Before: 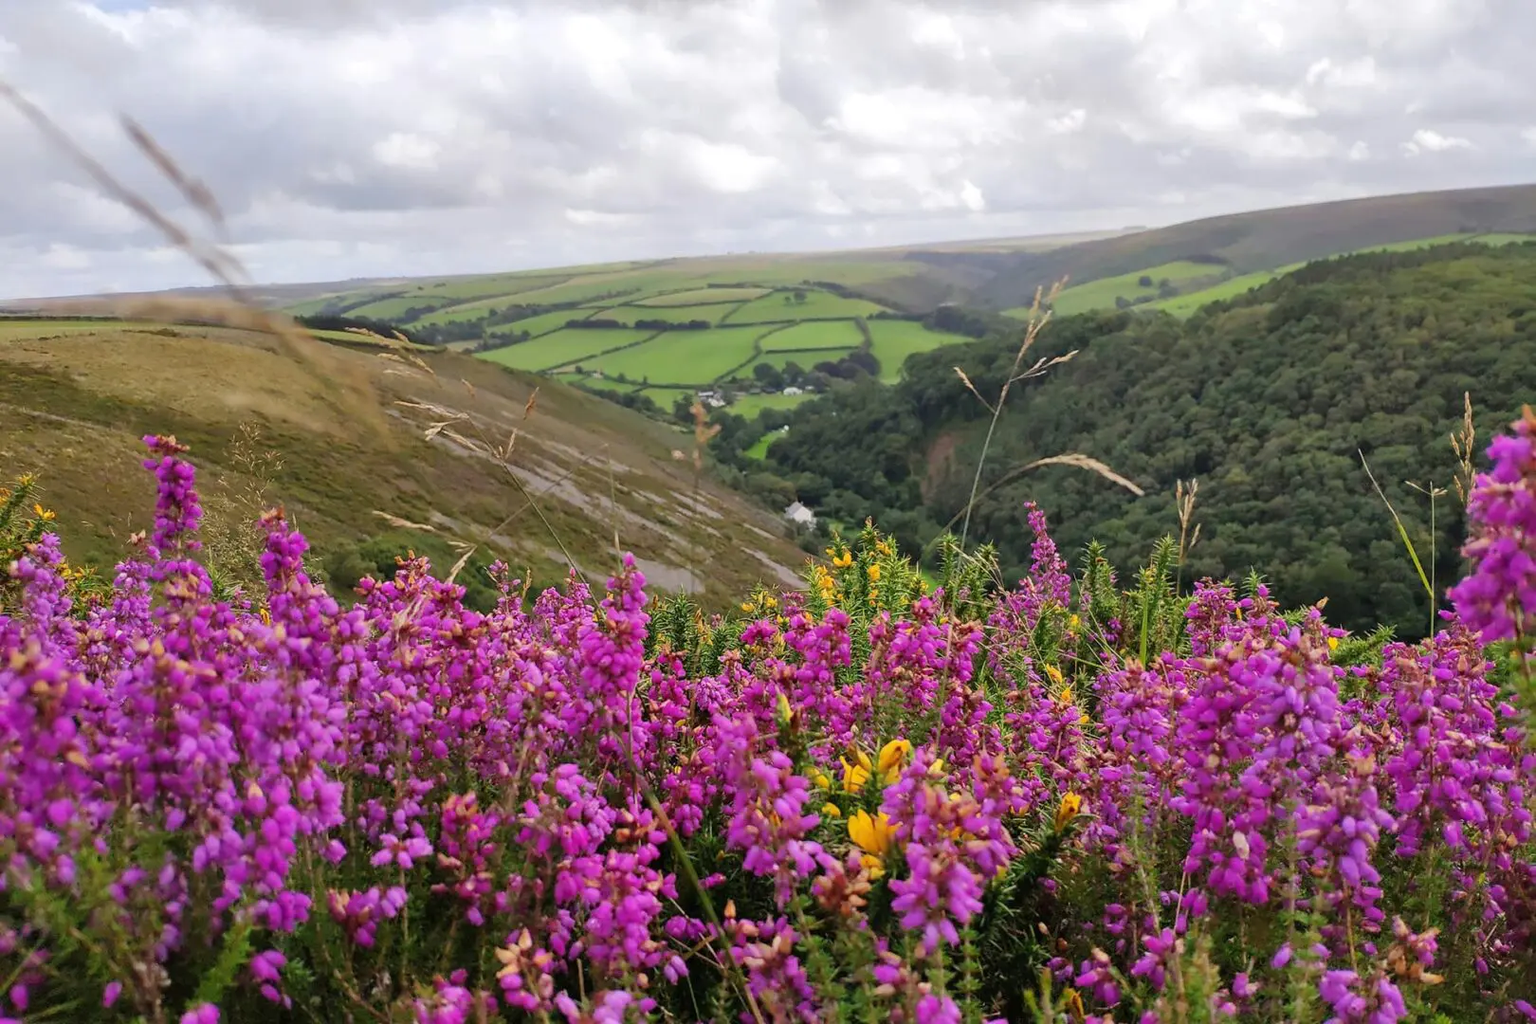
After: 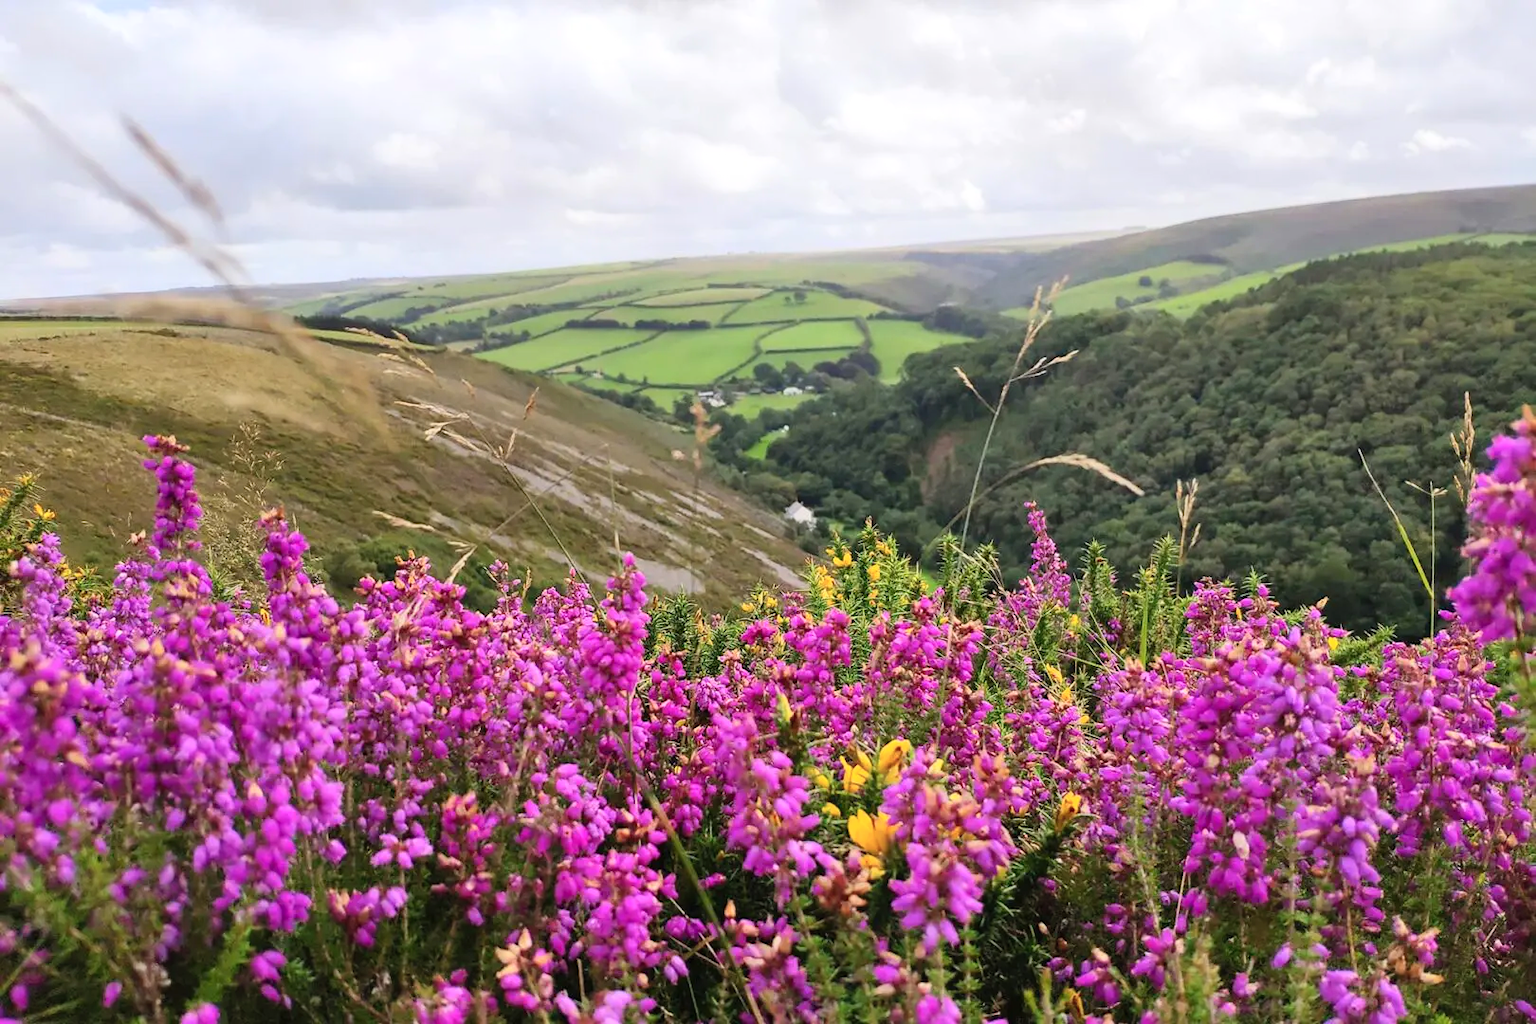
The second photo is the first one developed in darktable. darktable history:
color zones: curves: ch0 [(0, 0.5) (0.143, 0.52) (0.286, 0.5) (0.429, 0.5) (0.571, 0.5) (0.714, 0.5) (0.857, 0.5) (1, 0.5)]; ch1 [(0, 0.489) (0.155, 0.45) (0.286, 0.466) (0.429, 0.5) (0.571, 0.5) (0.714, 0.5) (0.857, 0.5) (1, 0.489)]
contrast brightness saturation: contrast 0.202, brightness 0.151, saturation 0.14
